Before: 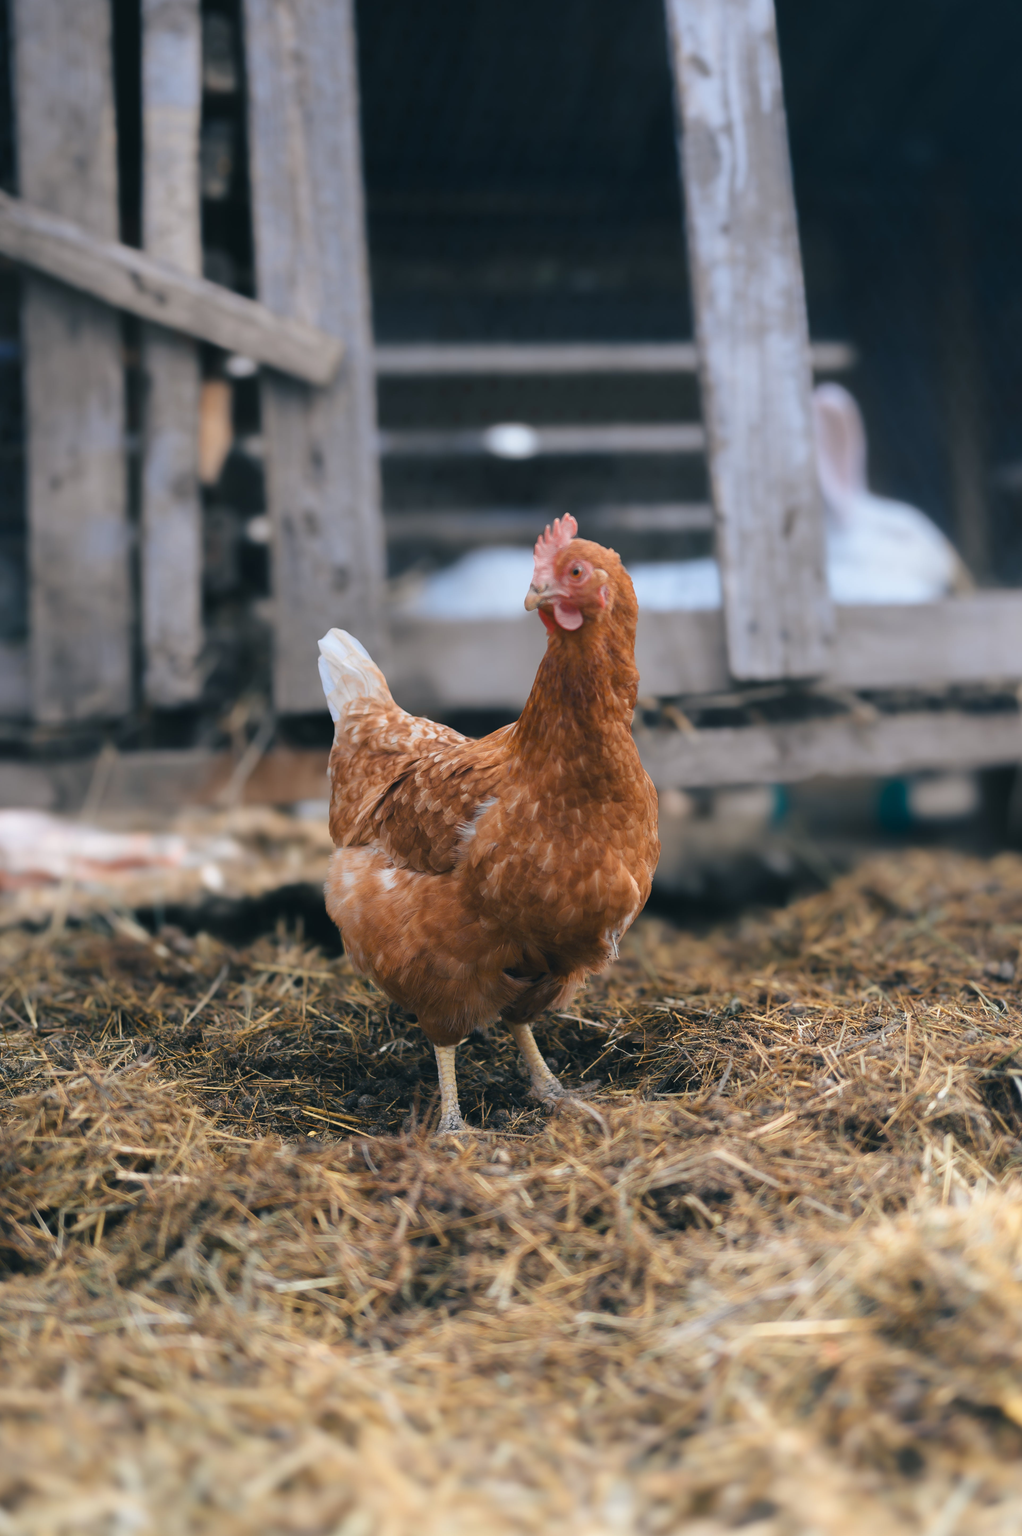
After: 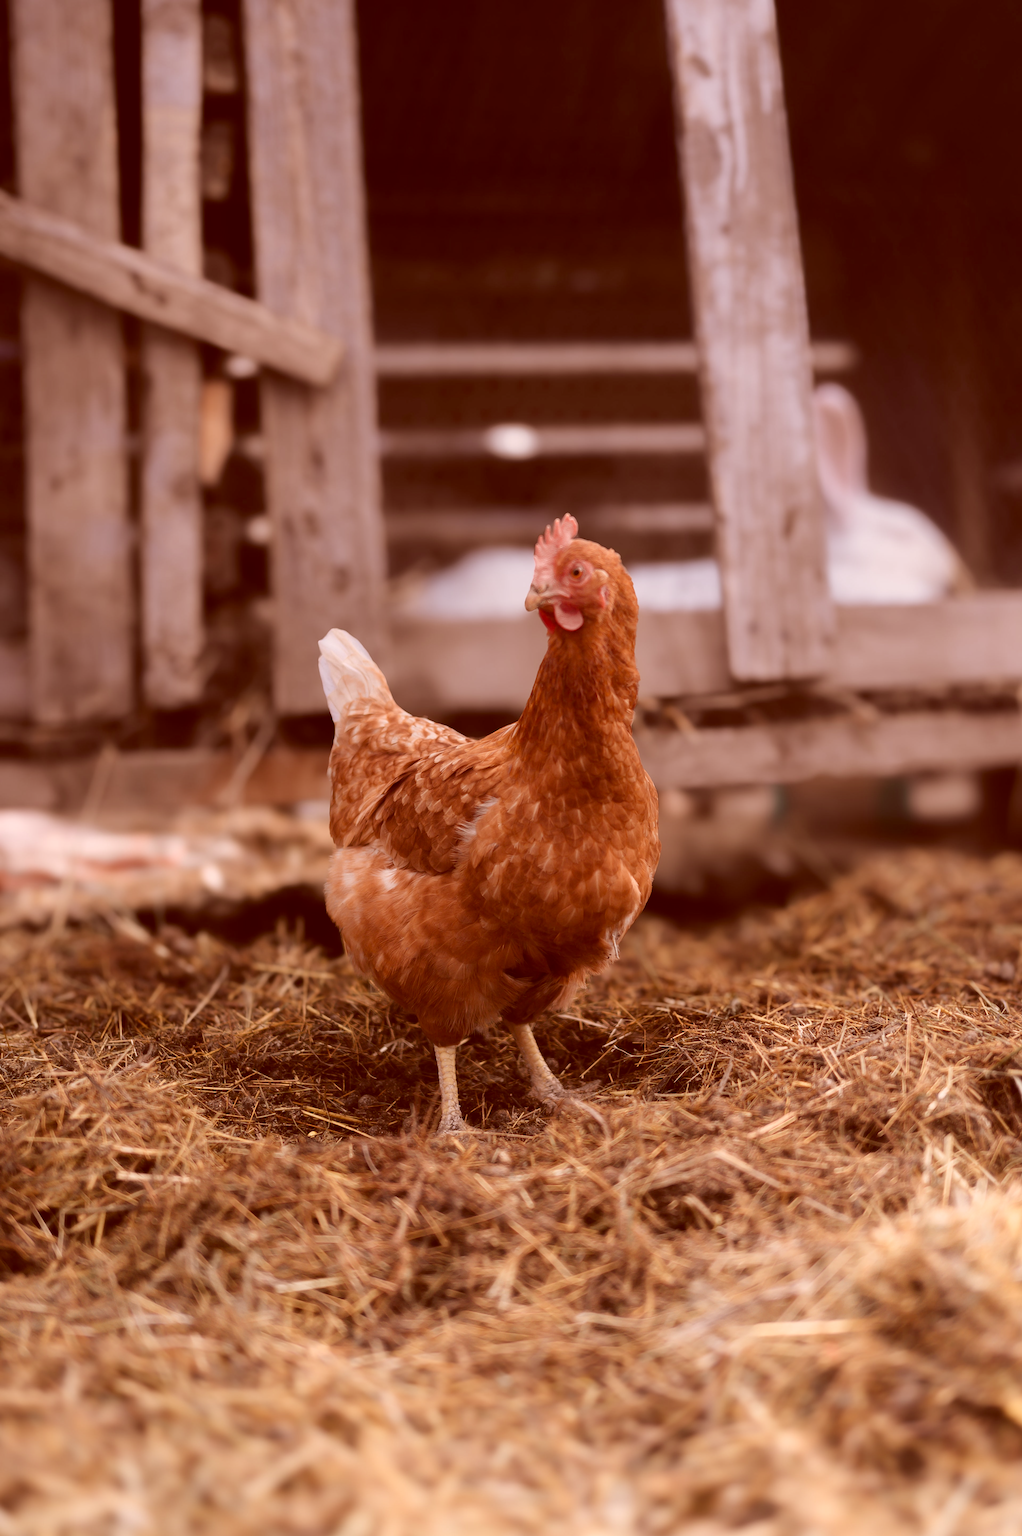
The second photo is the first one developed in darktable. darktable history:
color correction: highlights a* 9.42, highlights b* 8.9, shadows a* 39.55, shadows b* 39.23, saturation 0.788
